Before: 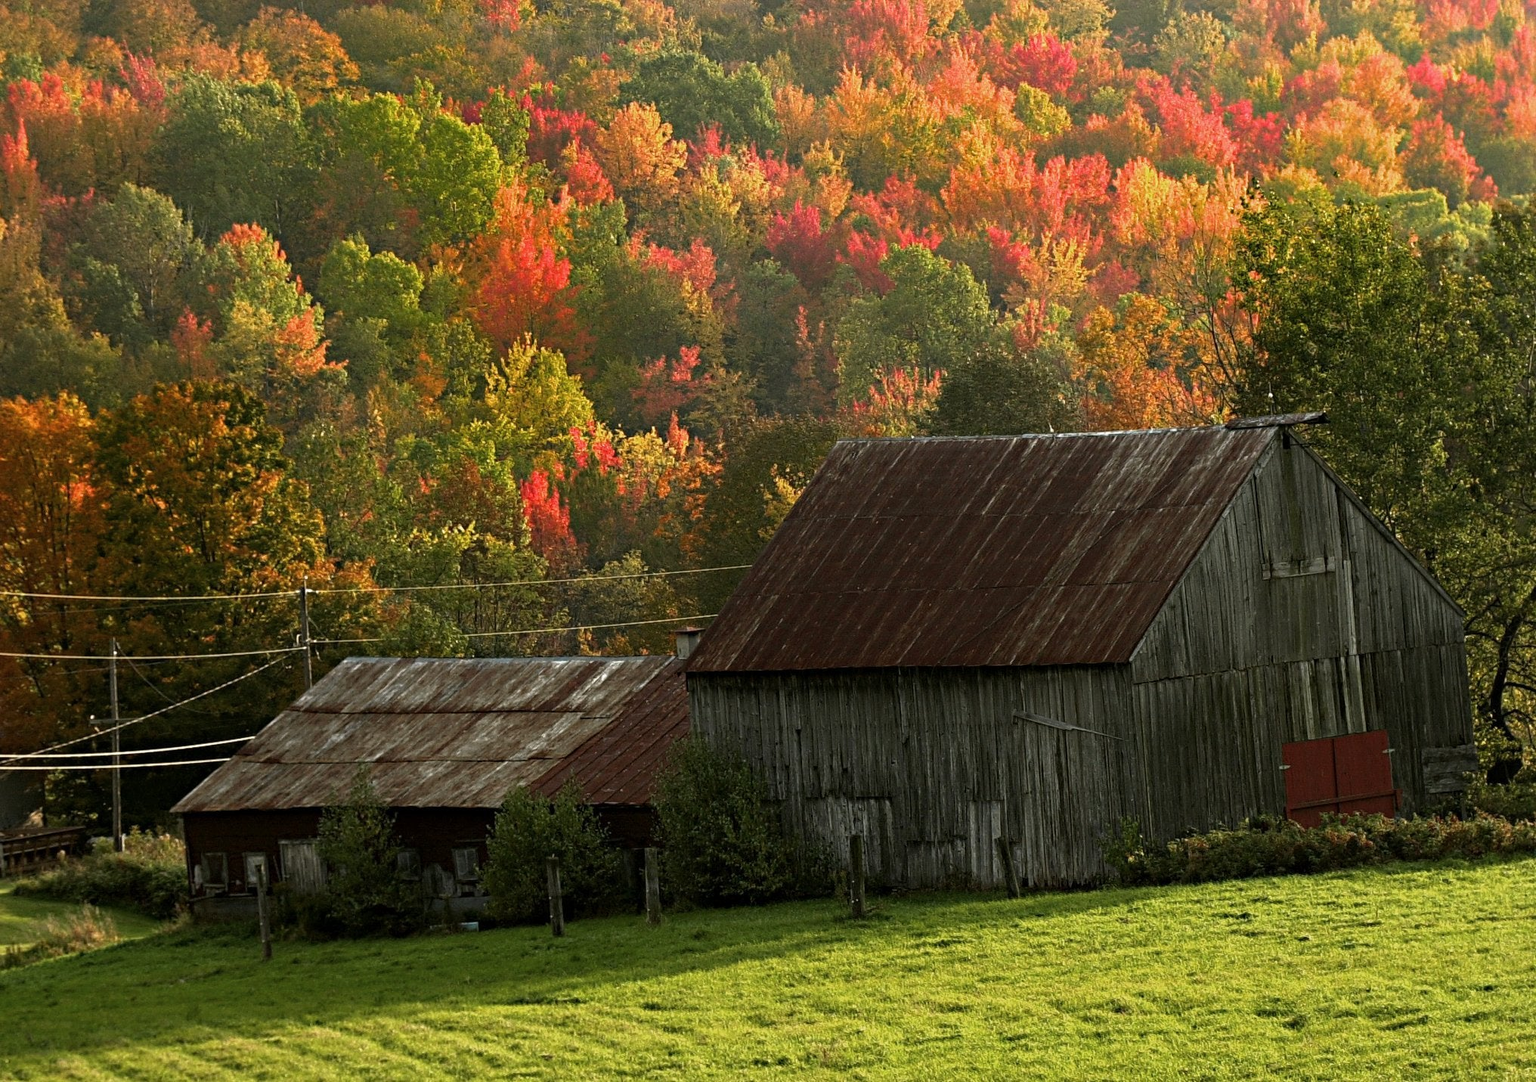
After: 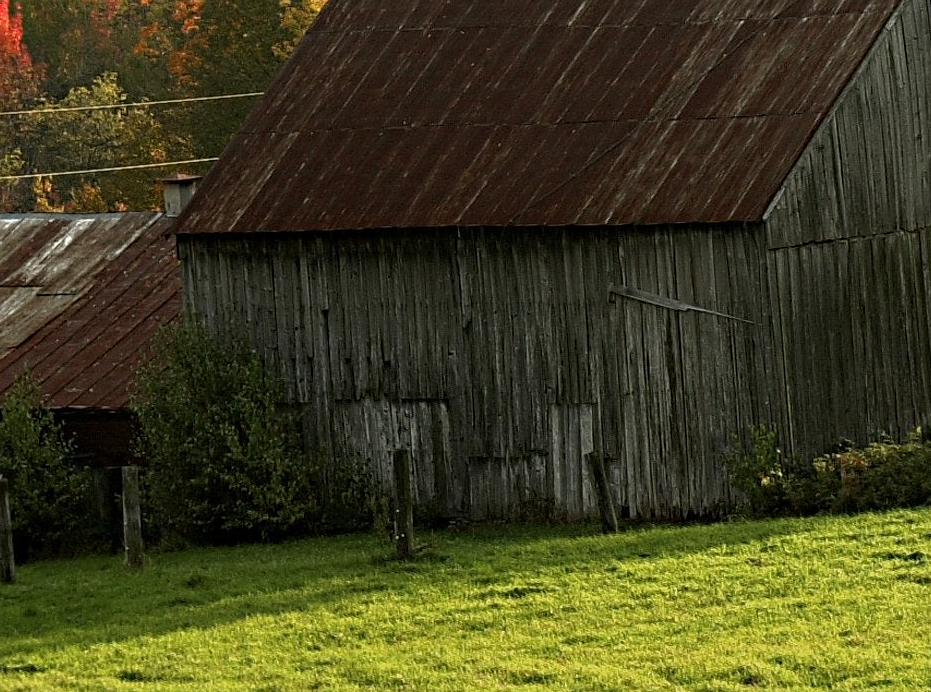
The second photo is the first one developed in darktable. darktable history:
sharpen: amount 0.2
crop: left 35.976%, top 45.819%, right 18.162%, bottom 5.807%
